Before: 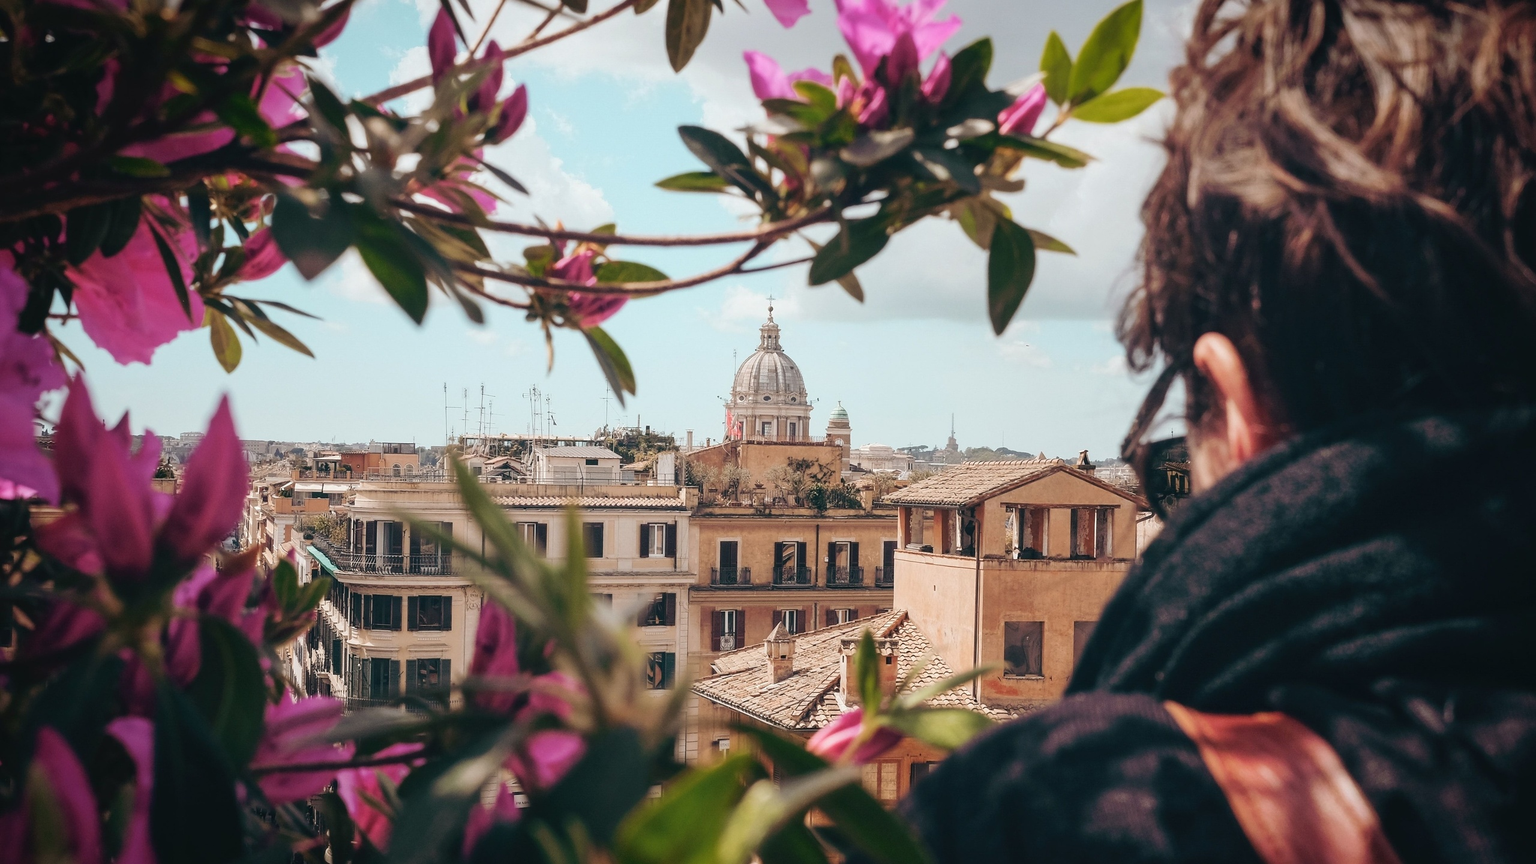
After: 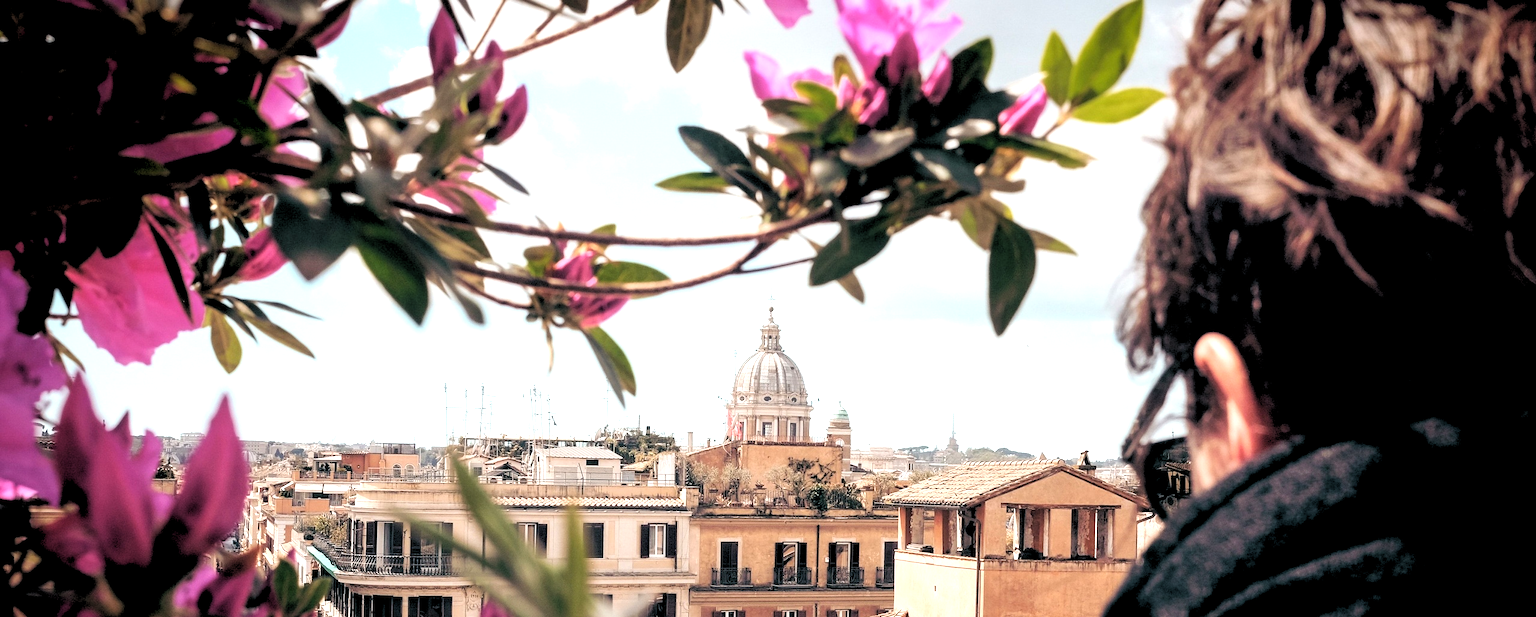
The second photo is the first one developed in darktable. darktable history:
crop: bottom 28.576%
exposure: exposure 0.722 EV, compensate highlight preservation false
rgb levels: levels [[0.029, 0.461, 0.922], [0, 0.5, 1], [0, 0.5, 1]]
